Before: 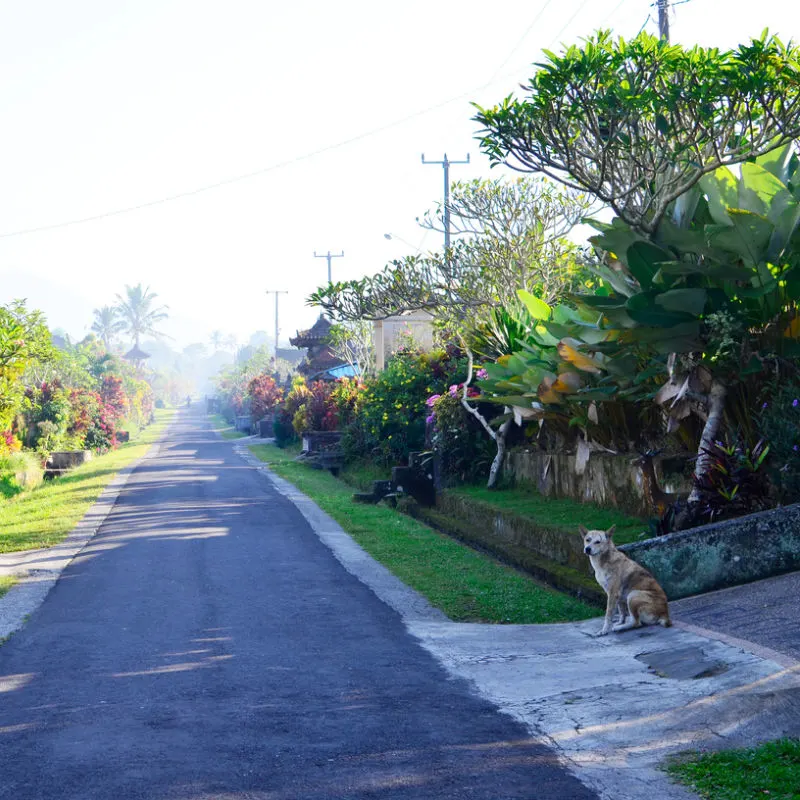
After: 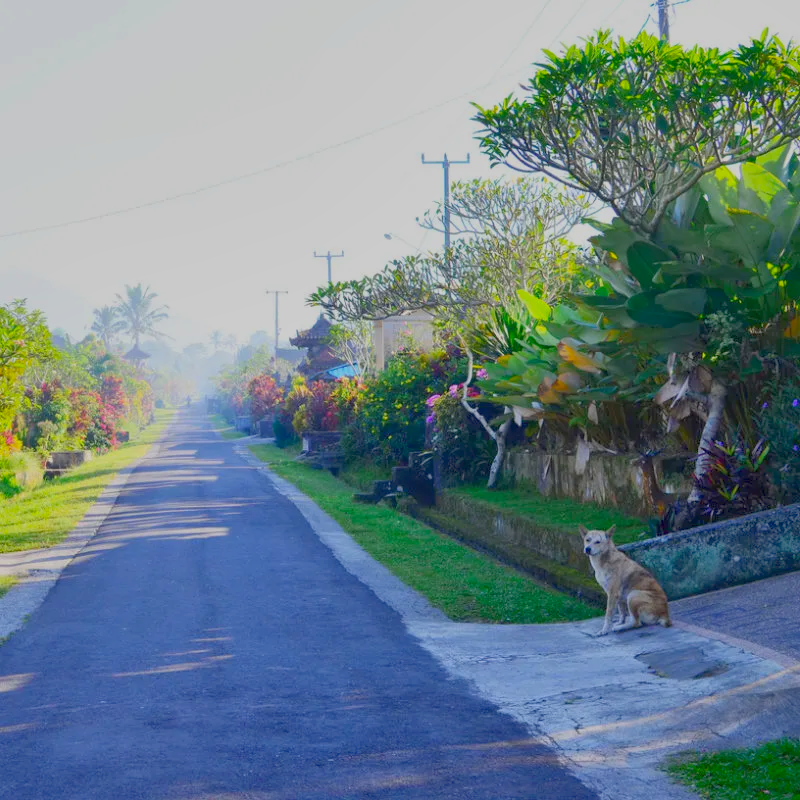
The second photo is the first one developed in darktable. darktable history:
color balance rgb: linear chroma grading › global chroma 14.985%, perceptual saturation grading › global saturation -0.081%, contrast -20.591%
shadows and highlights: on, module defaults
tone equalizer: on, module defaults
